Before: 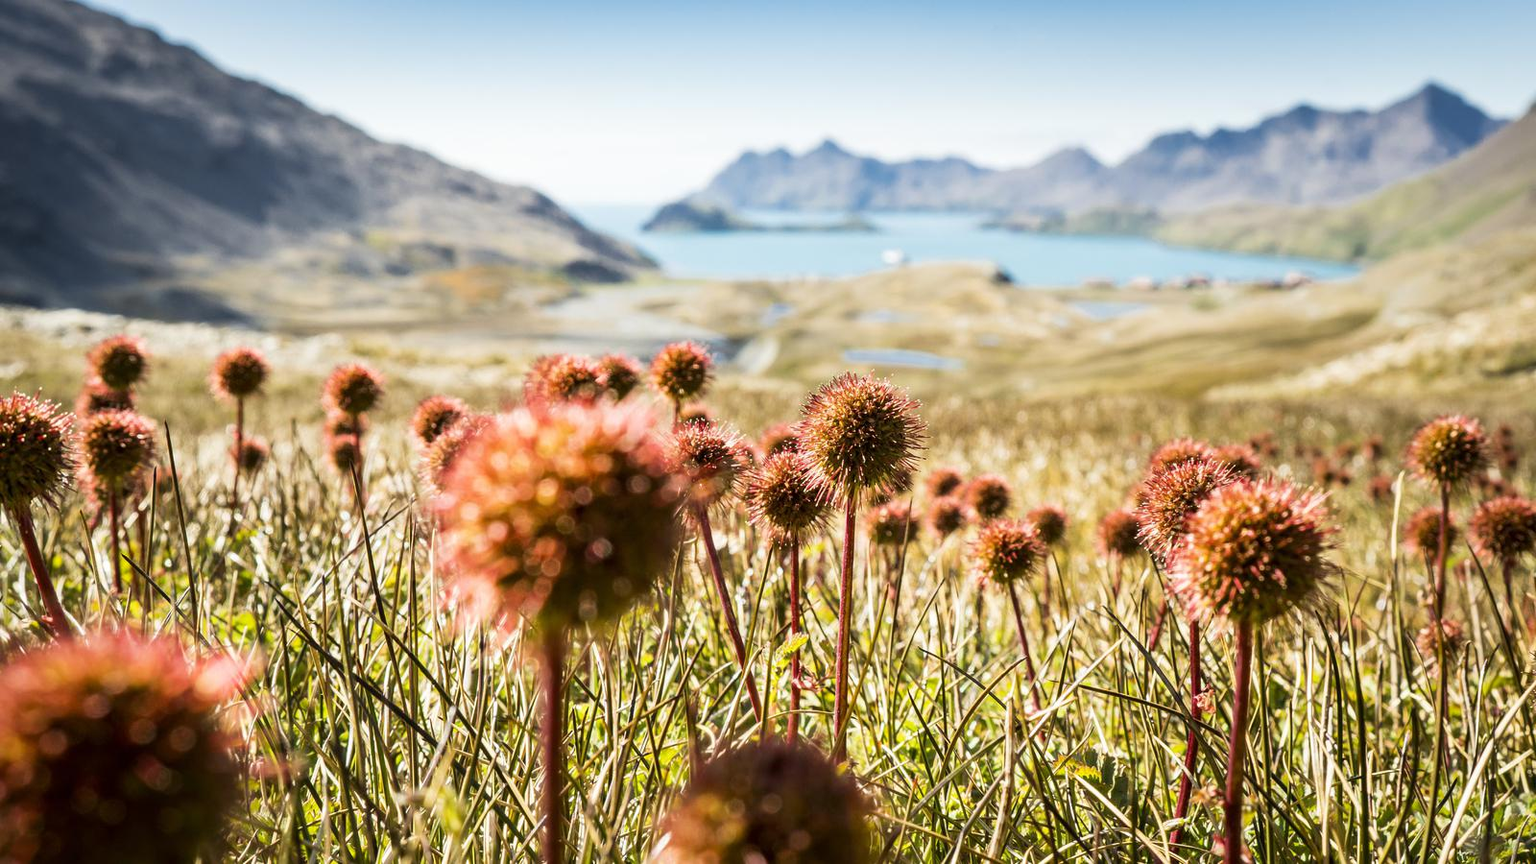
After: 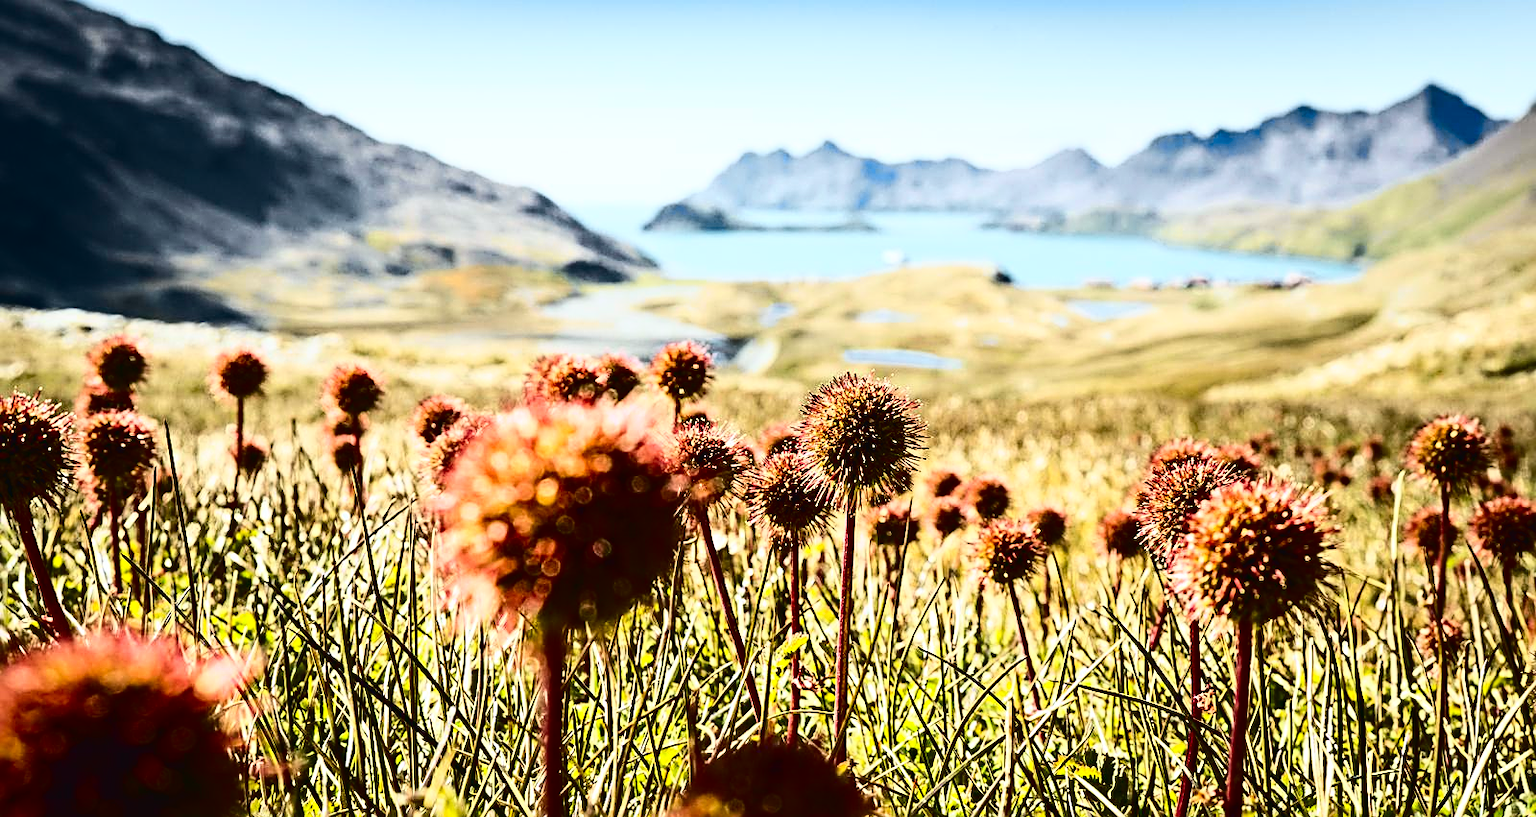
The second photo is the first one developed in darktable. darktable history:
crop and rotate: top 0.011%, bottom 5.253%
sharpen: radius 2.84, amount 0.717
contrast brightness saturation: contrast 0.219, brightness -0.19, saturation 0.243
tone curve: curves: ch0 [(0, 0.023) (0.087, 0.065) (0.184, 0.168) (0.45, 0.54) (0.57, 0.683) (0.722, 0.825) (0.877, 0.948) (1, 1)]; ch1 [(0, 0) (0.388, 0.369) (0.44, 0.44) (0.489, 0.481) (0.534, 0.528) (0.657, 0.655) (1, 1)]; ch2 [(0, 0) (0.353, 0.317) (0.408, 0.427) (0.472, 0.46) (0.5, 0.488) (0.537, 0.518) (0.576, 0.592) (0.625, 0.631) (1, 1)], color space Lab, independent channels, preserve colors none
